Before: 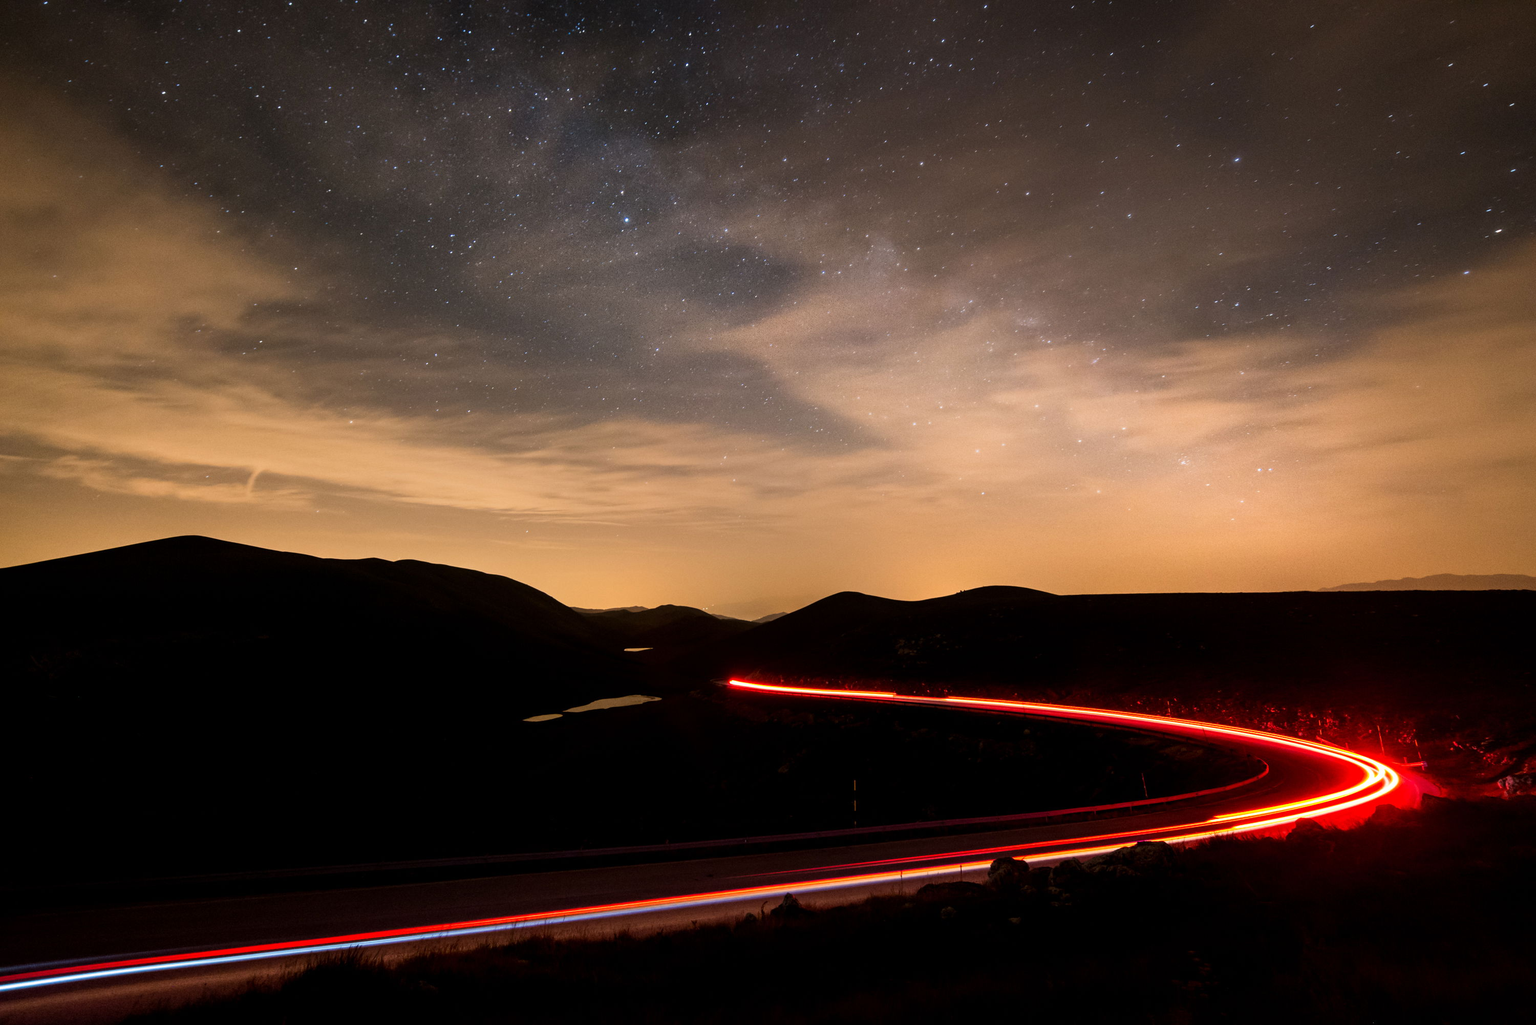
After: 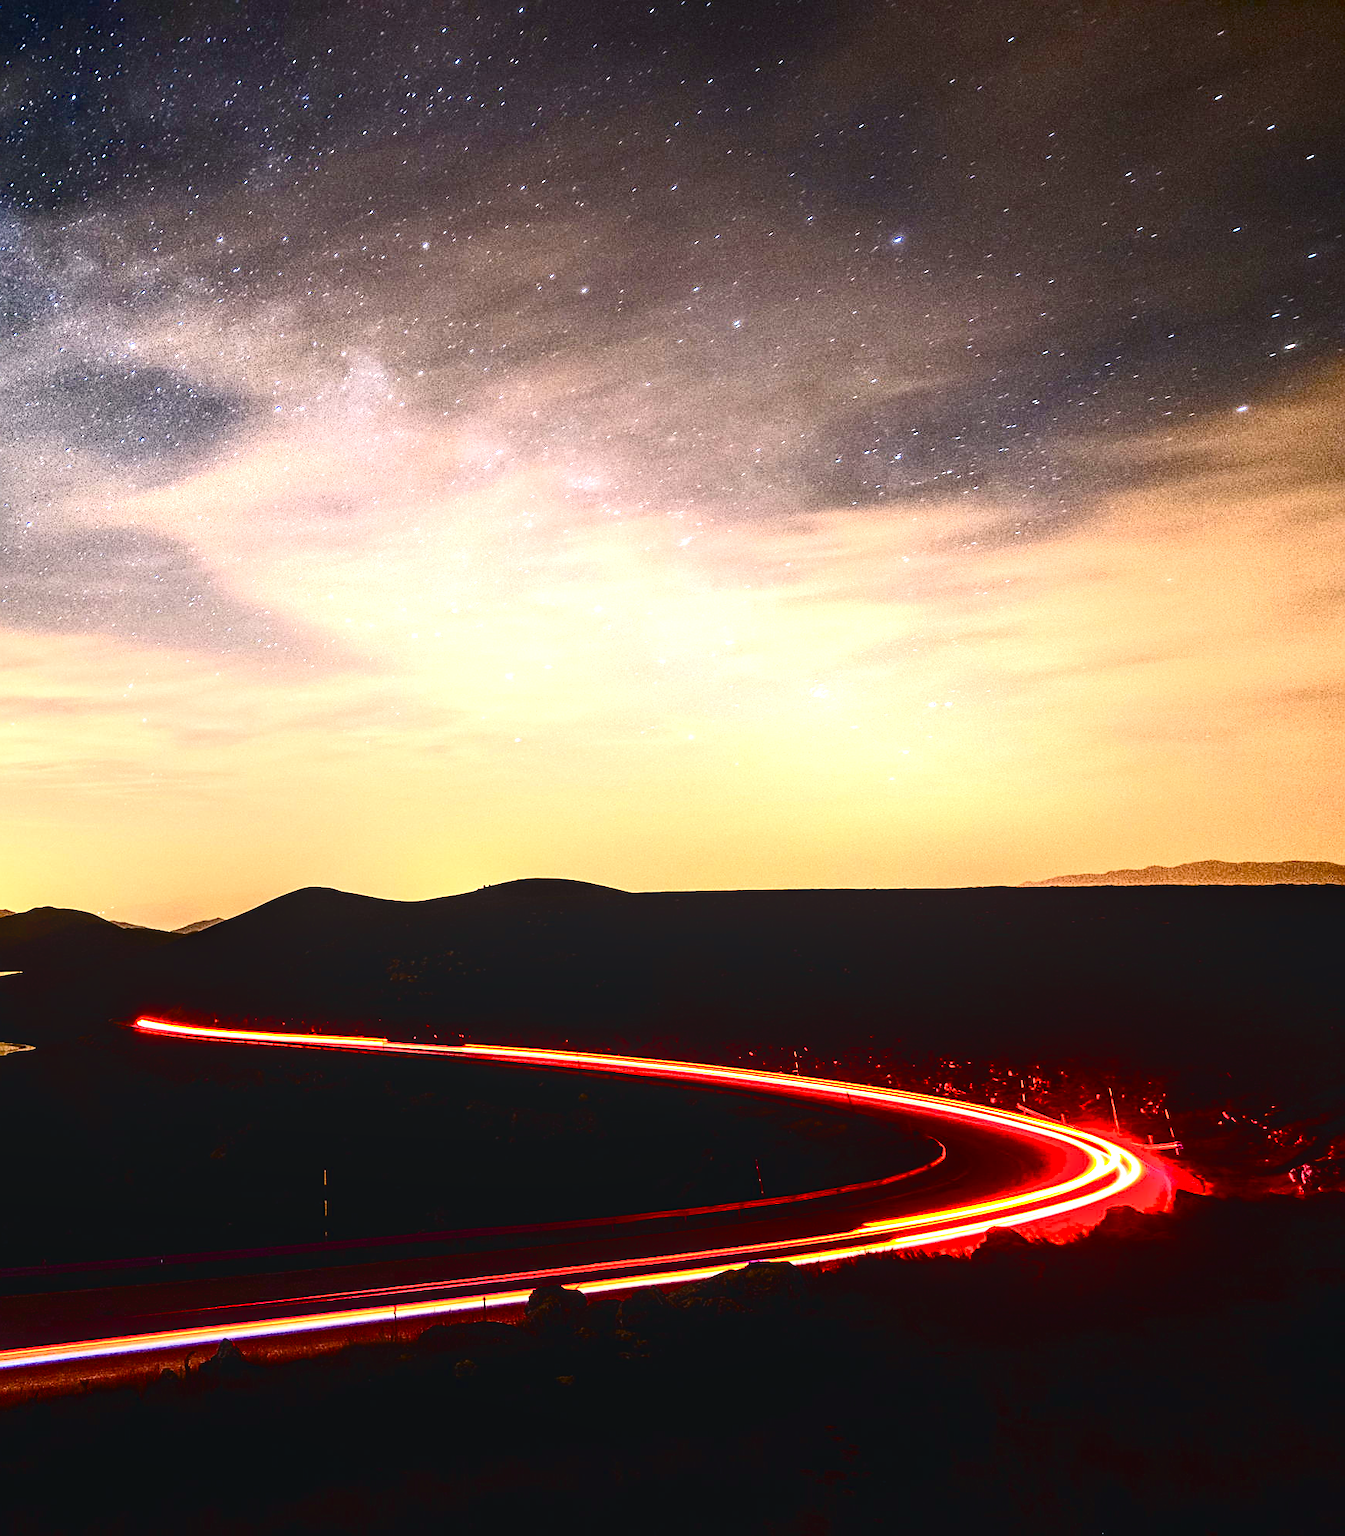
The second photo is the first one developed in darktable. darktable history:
crop: left 41.563%
sharpen: amount 0.493
color calibration: x 0.372, y 0.387, temperature 4284.31 K
color balance rgb: shadows lift › chroma 2.9%, shadows lift › hue 242.72°, highlights gain › chroma 2.069%, highlights gain › hue 63.08°, global offset › luminance 0.497%, perceptual saturation grading › global saturation 20%, perceptual saturation grading › highlights -25.073%, perceptual saturation grading › shadows 49.36%, global vibrance 9.562%, contrast 15.15%, saturation formula JzAzBz (2021)
local contrast: on, module defaults
exposure: black level correction 0, exposure 1.374 EV, compensate highlight preservation false
contrast brightness saturation: contrast 0.3
